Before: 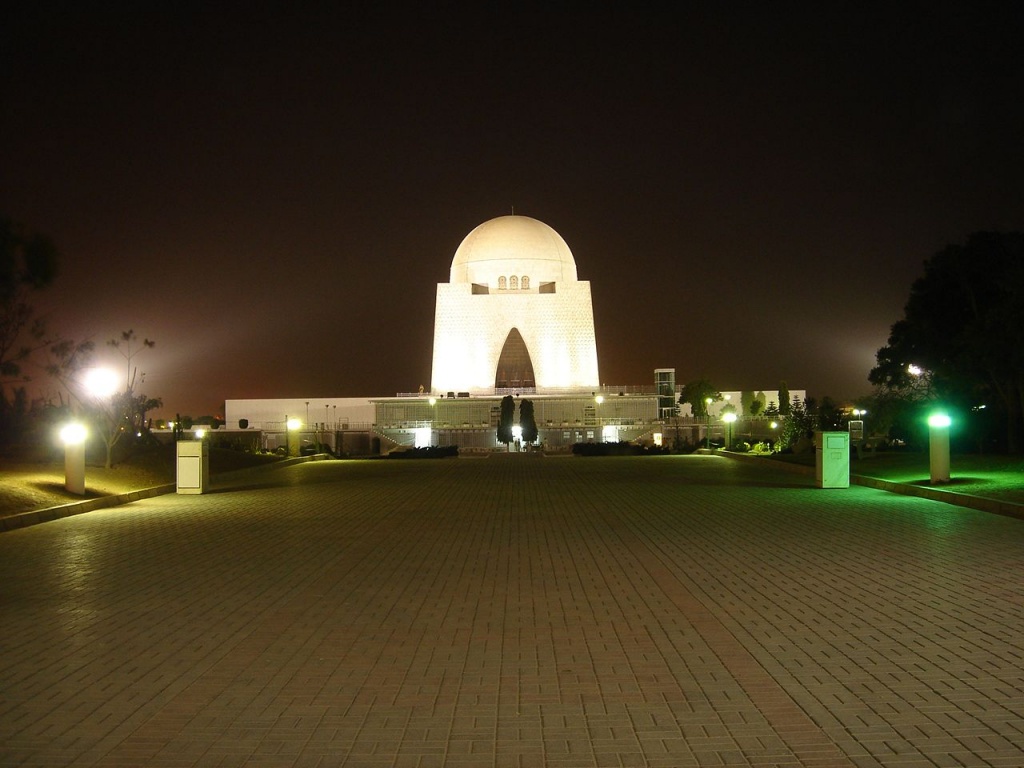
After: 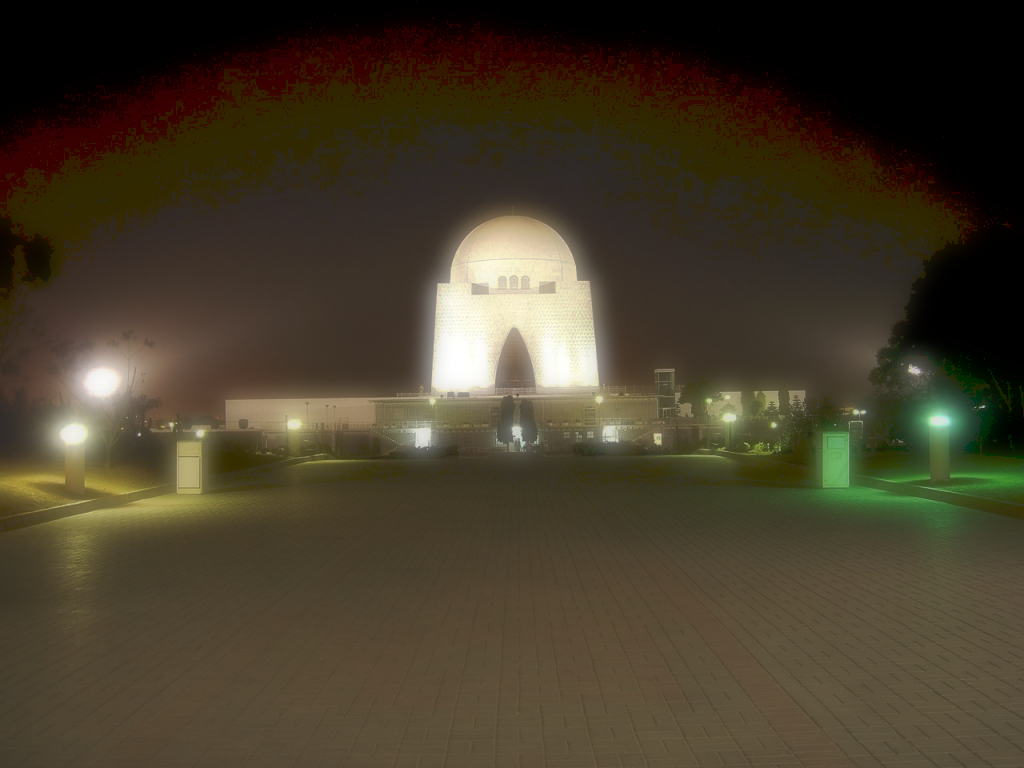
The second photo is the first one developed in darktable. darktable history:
exposure: black level correction 0.005, exposure 0.014 EV, compensate highlight preservation false
soften: on, module defaults
tone curve: curves: ch0 [(0, 0) (0.003, 0.149) (0.011, 0.152) (0.025, 0.154) (0.044, 0.164) (0.069, 0.179) (0.1, 0.194) (0.136, 0.211) (0.177, 0.232) (0.224, 0.258) (0.277, 0.289) (0.335, 0.326) (0.399, 0.371) (0.468, 0.438) (0.543, 0.504) (0.623, 0.569) (0.709, 0.642) (0.801, 0.716) (0.898, 0.775) (1, 1)], preserve colors none
